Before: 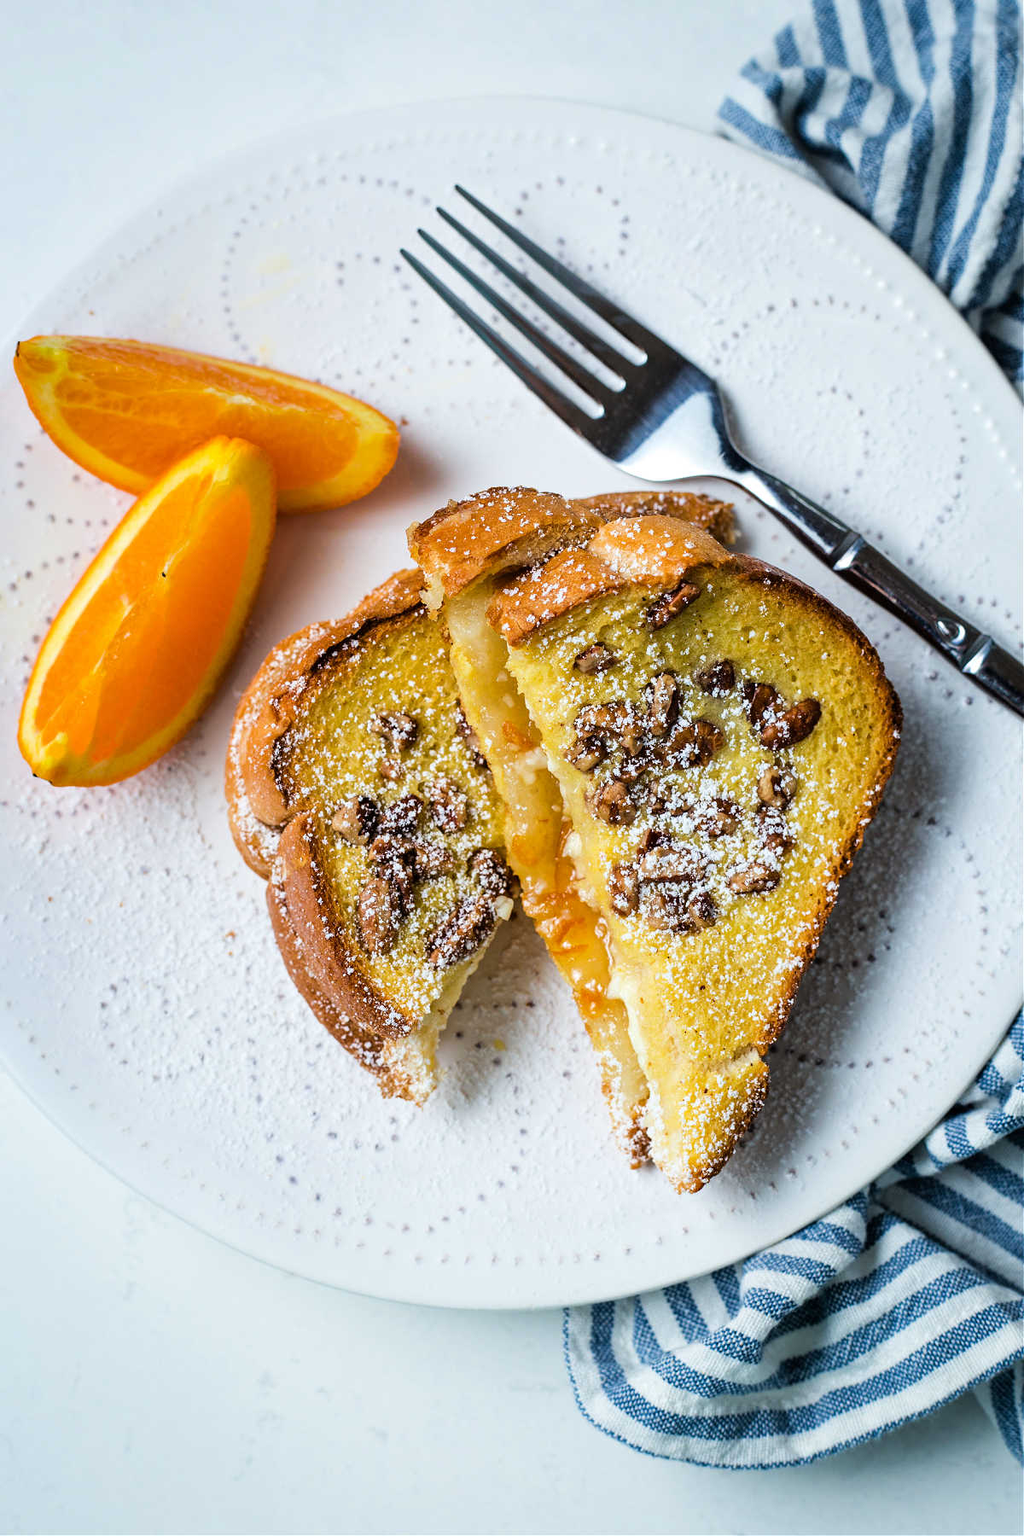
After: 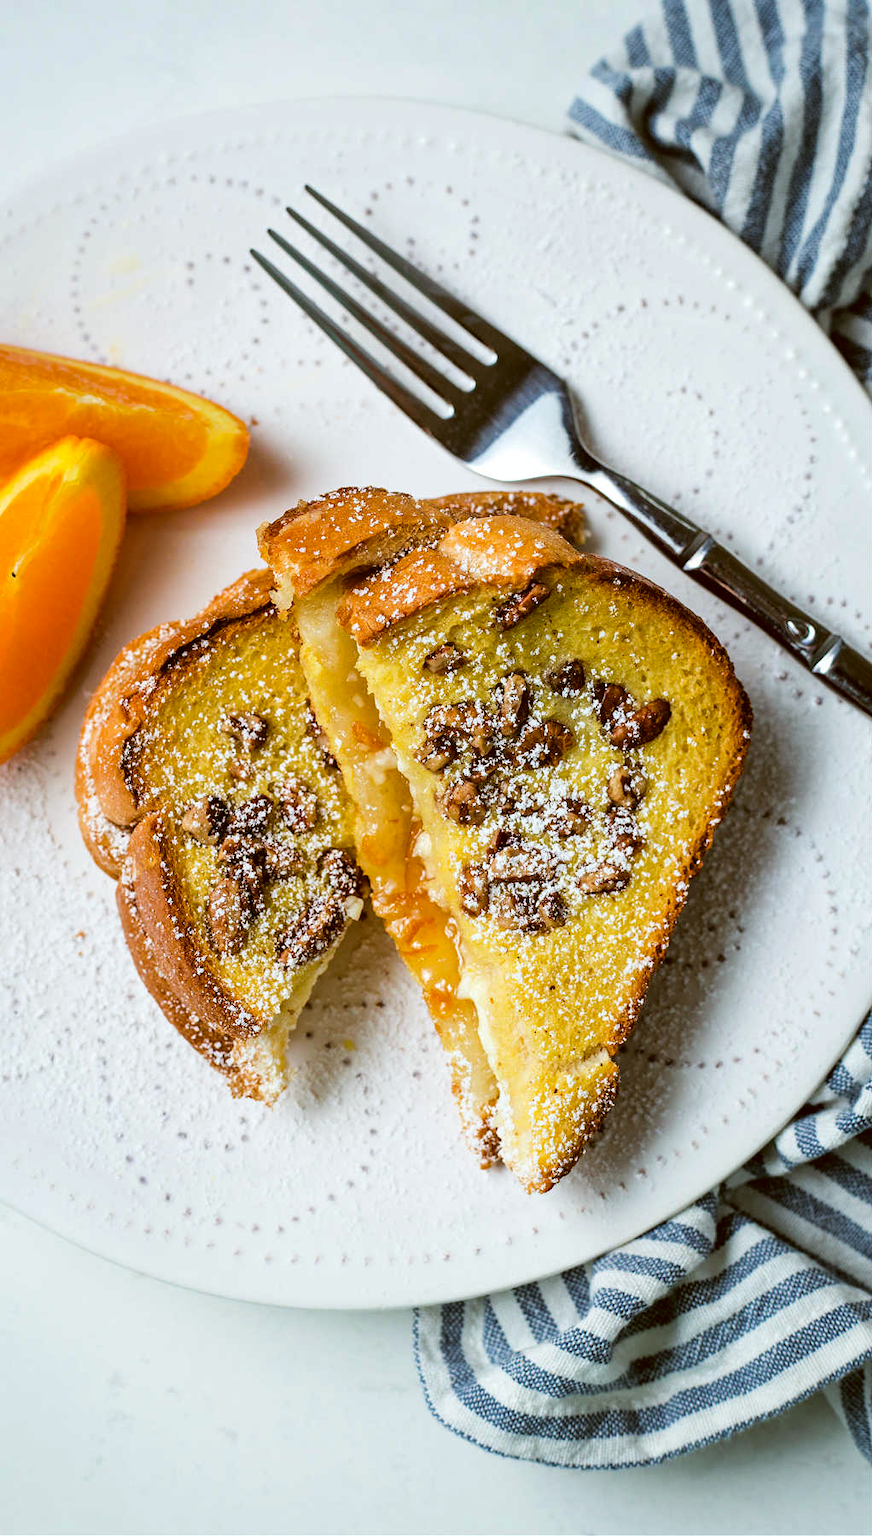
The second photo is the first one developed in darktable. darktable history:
color correction: highlights a* -0.422, highlights b* 0.16, shadows a* 4.63, shadows b* 20.52
crop and rotate: left 14.741%
